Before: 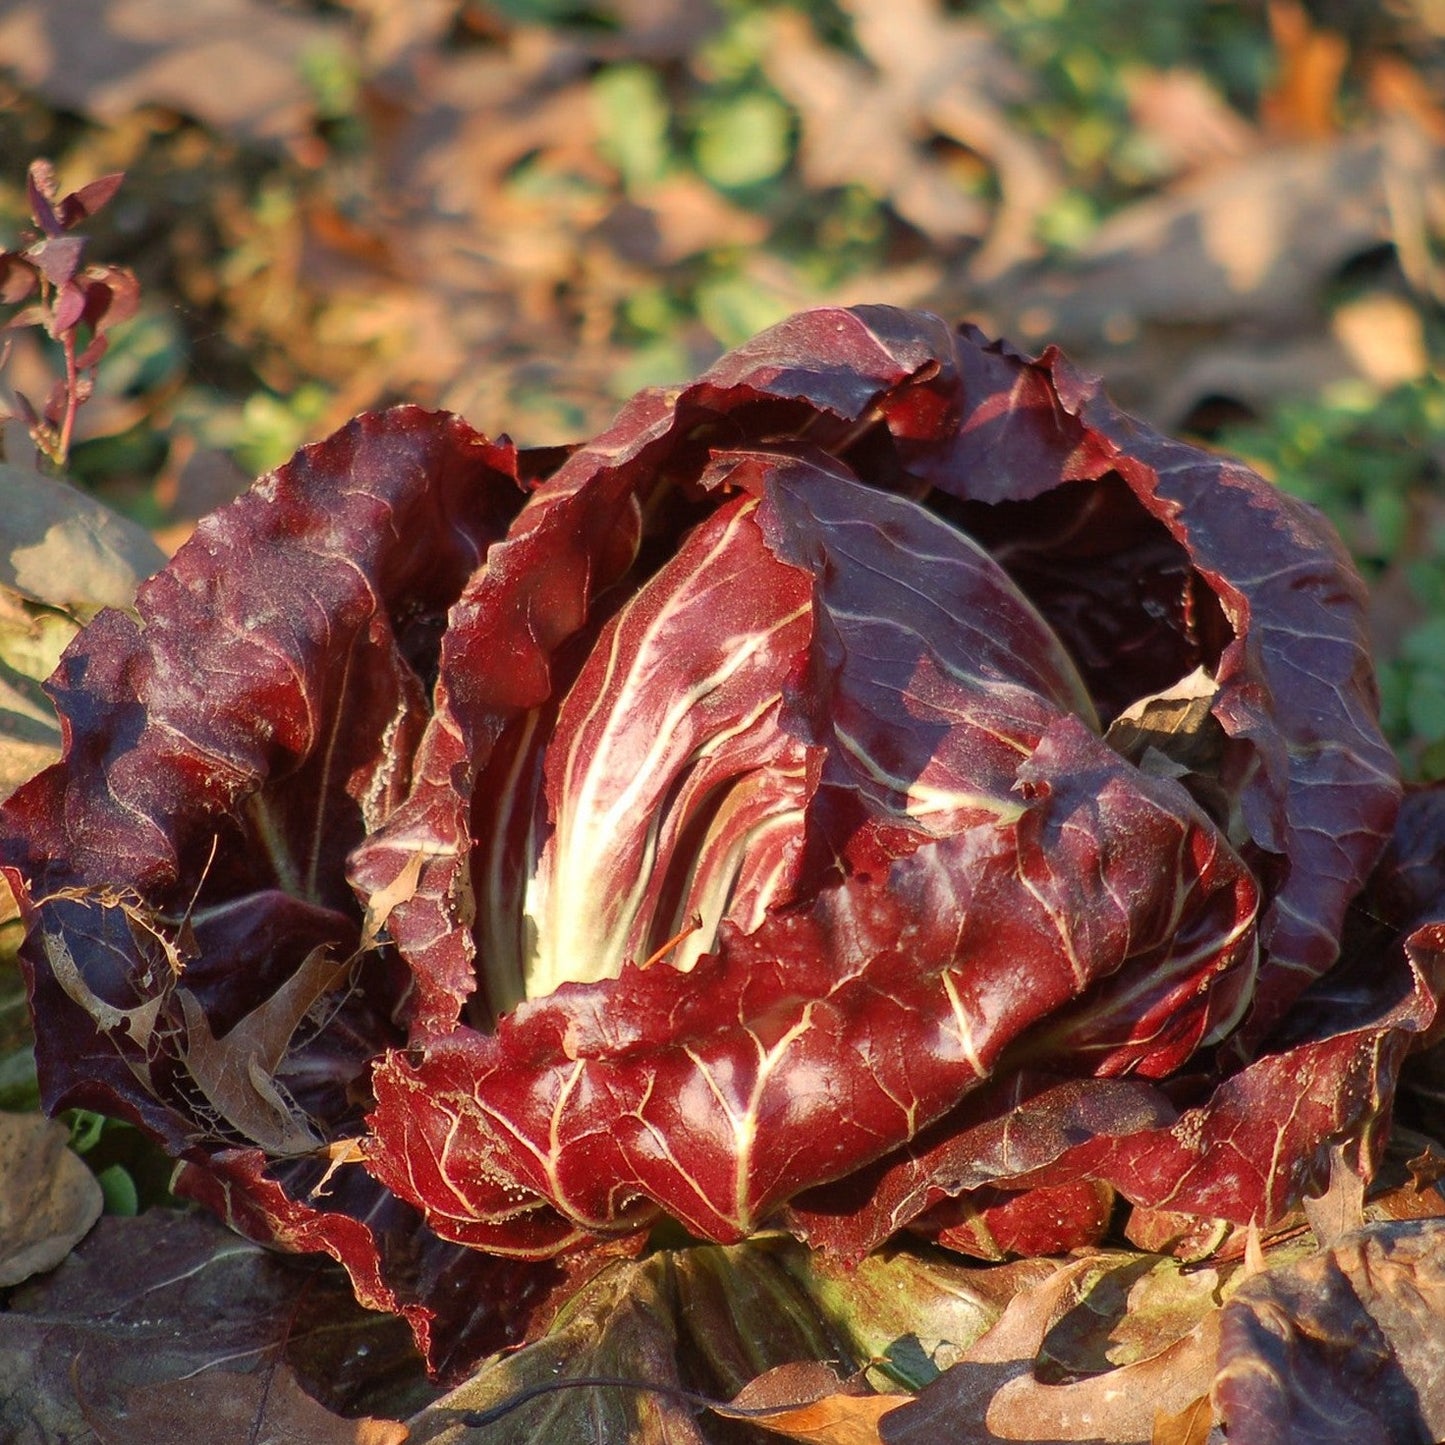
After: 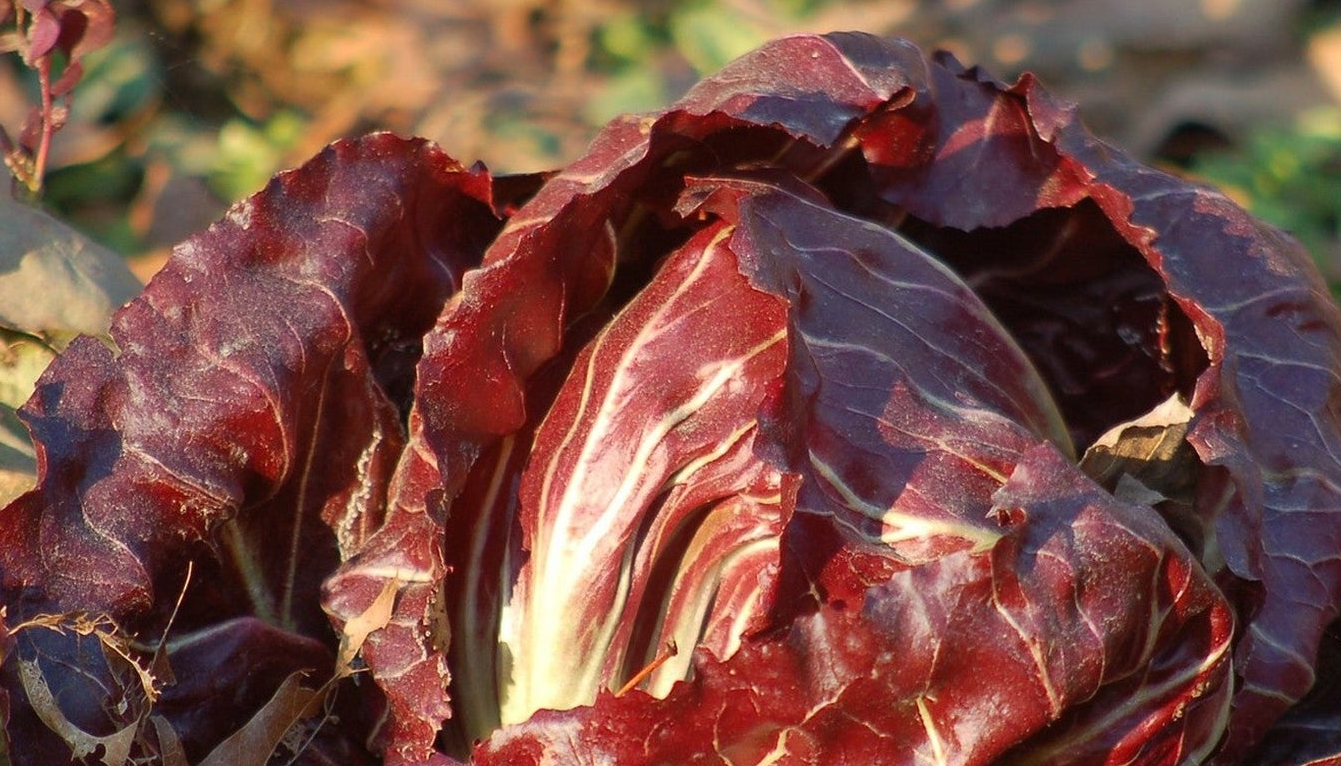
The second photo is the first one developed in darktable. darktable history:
crop: left 1.76%, top 18.895%, right 5.422%, bottom 28.078%
